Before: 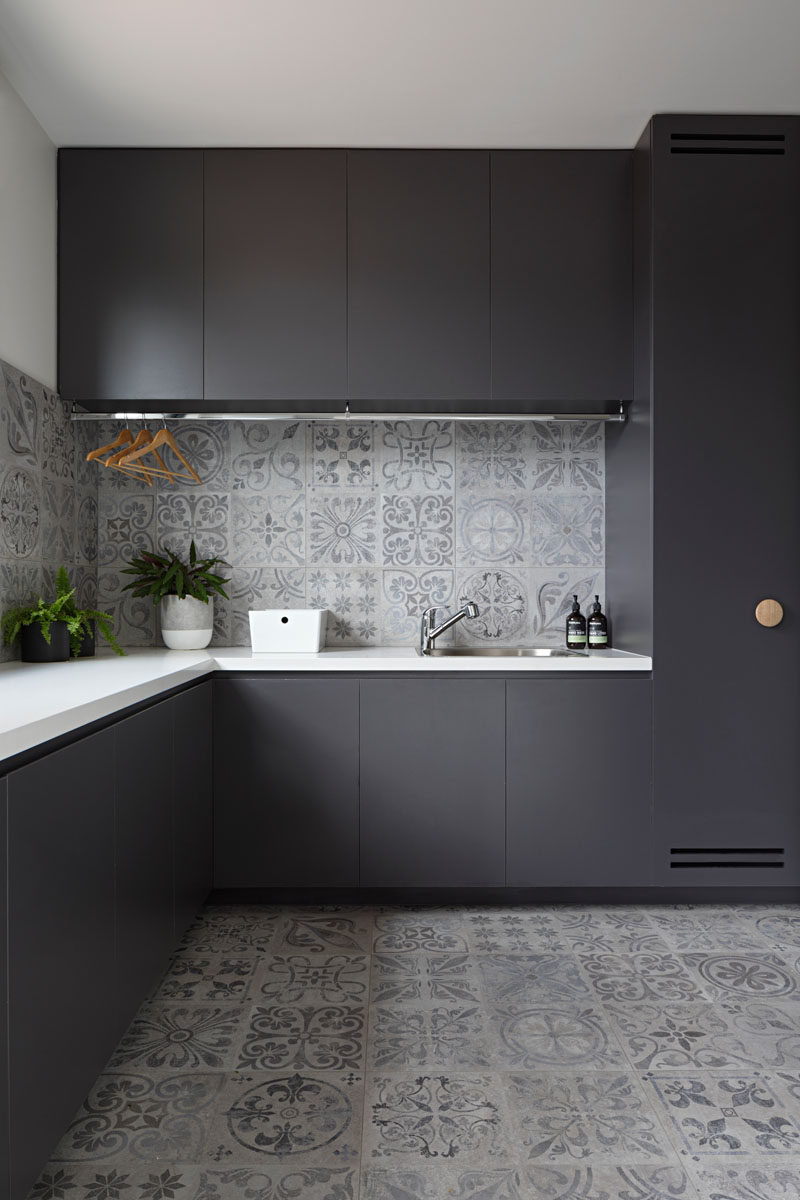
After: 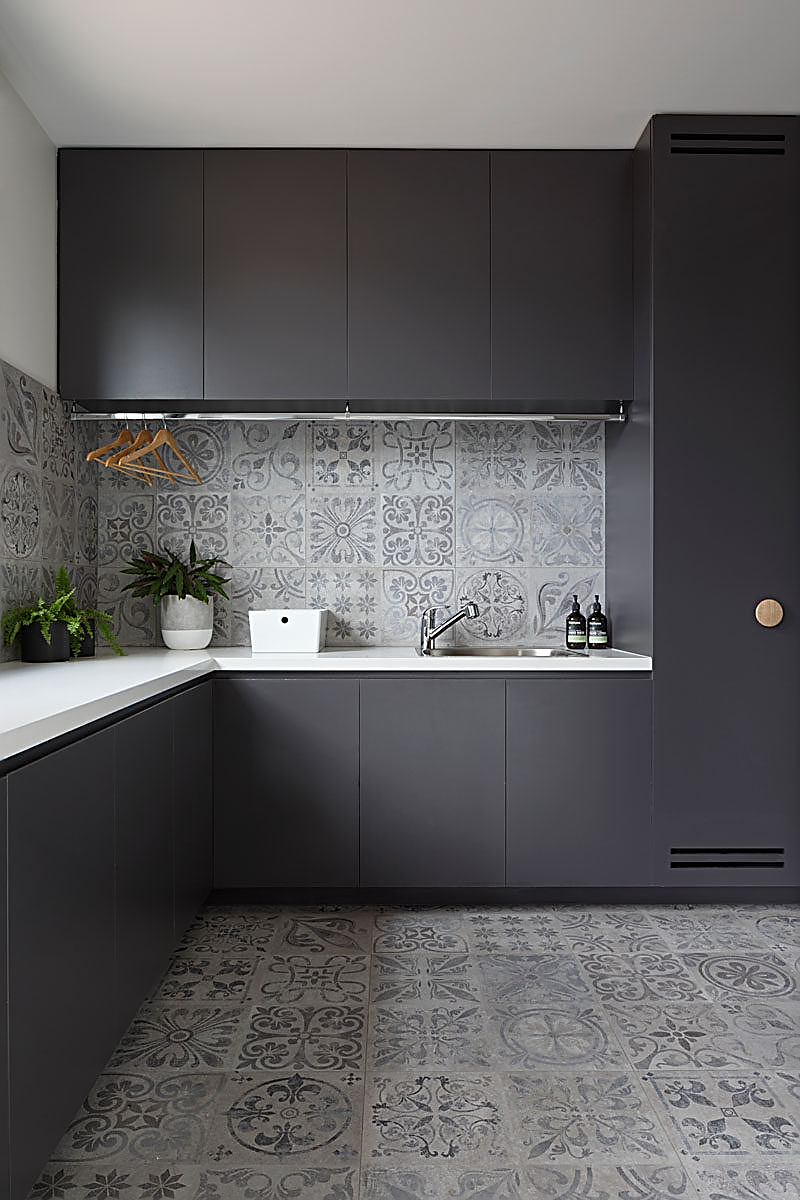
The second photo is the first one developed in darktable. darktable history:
sharpen: radius 1.384, amount 1.242, threshold 0.758
